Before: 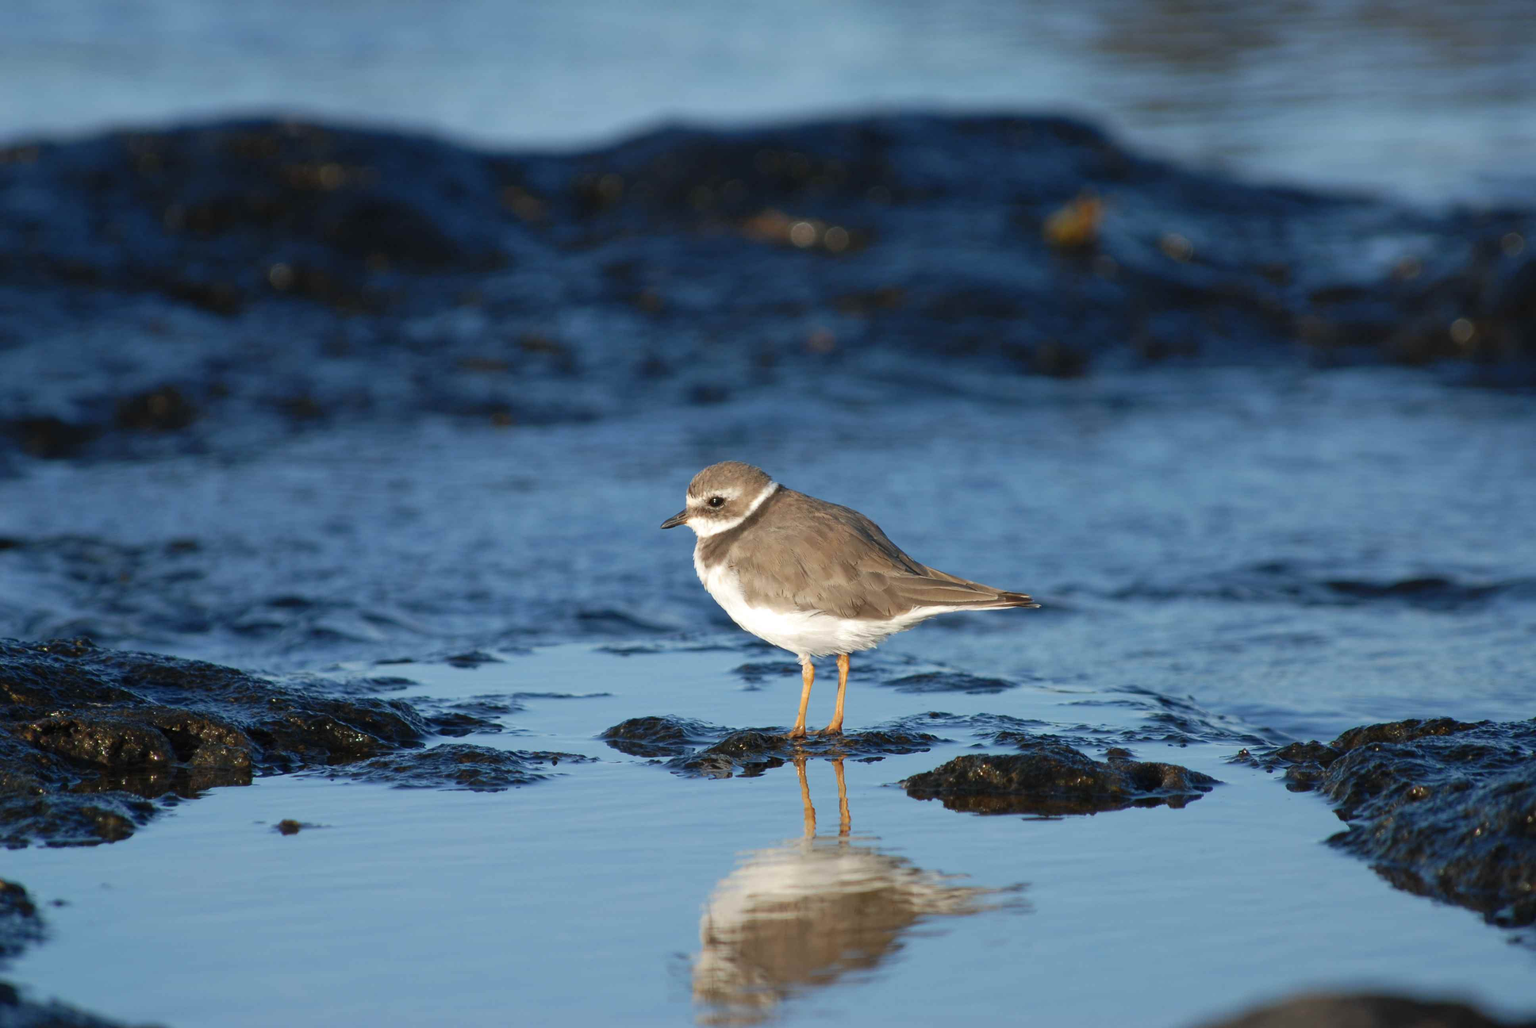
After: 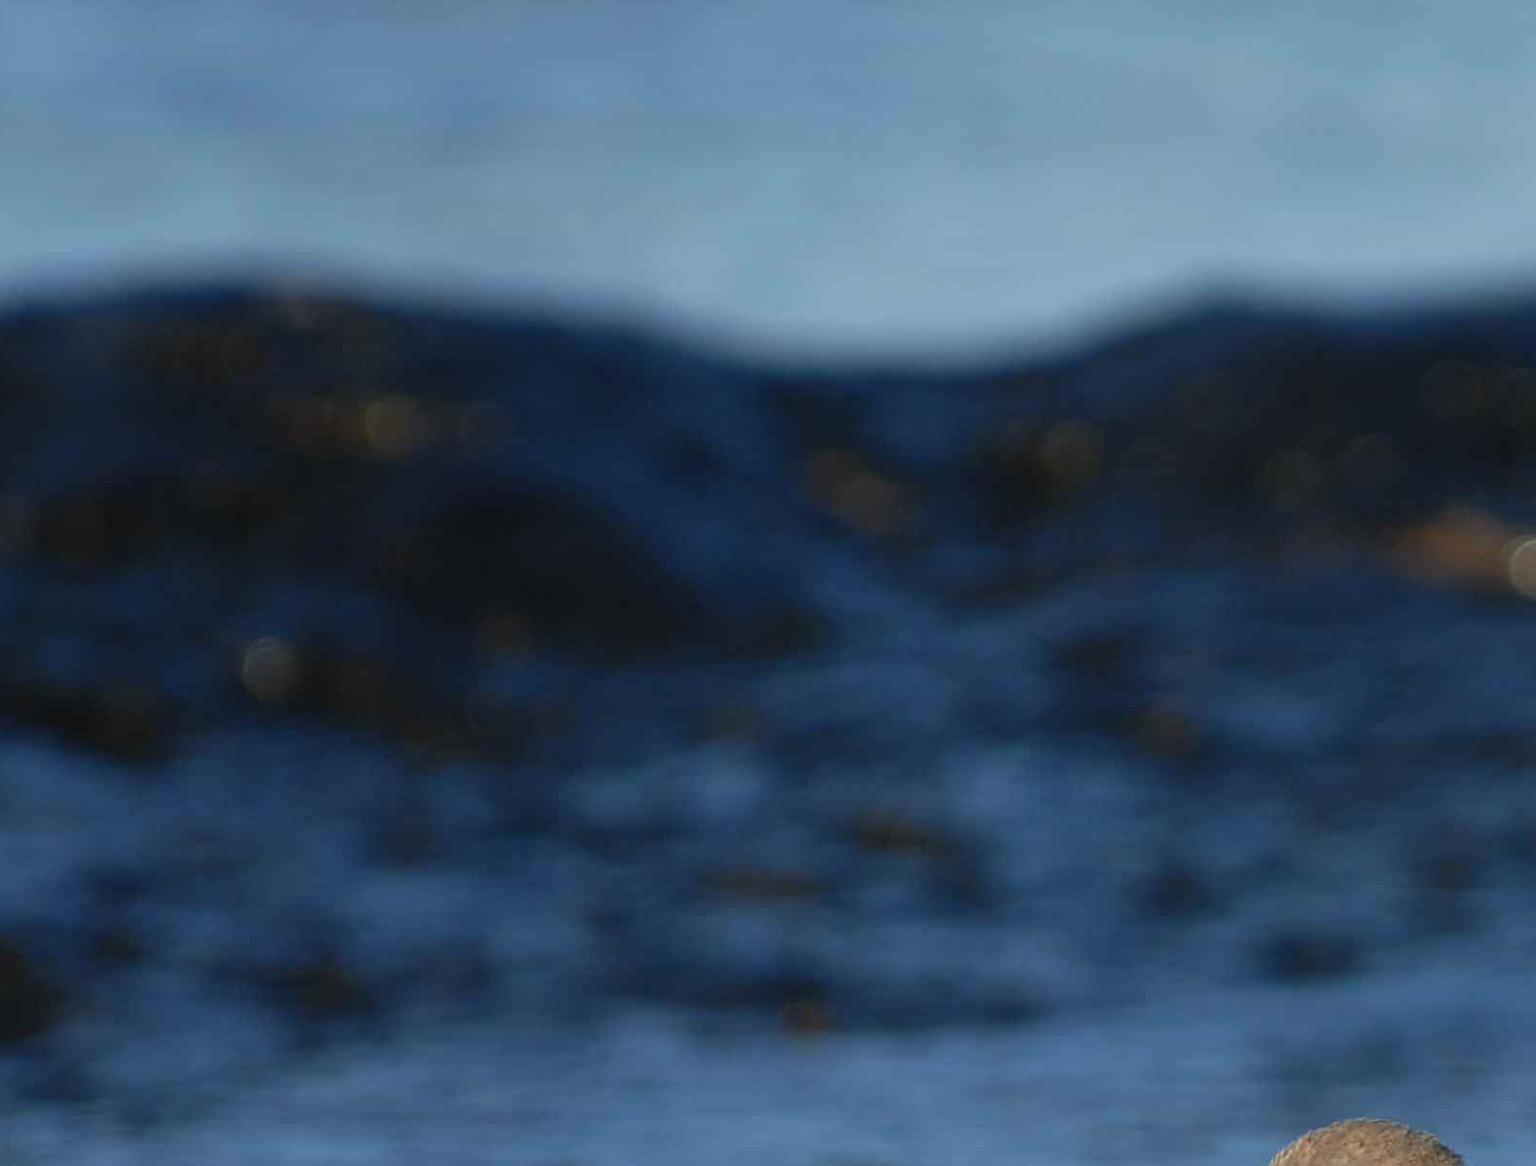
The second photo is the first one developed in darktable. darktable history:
sharpen: on, module defaults
crop and rotate: left 11.097%, top 0.118%, right 47.779%, bottom 53.21%
